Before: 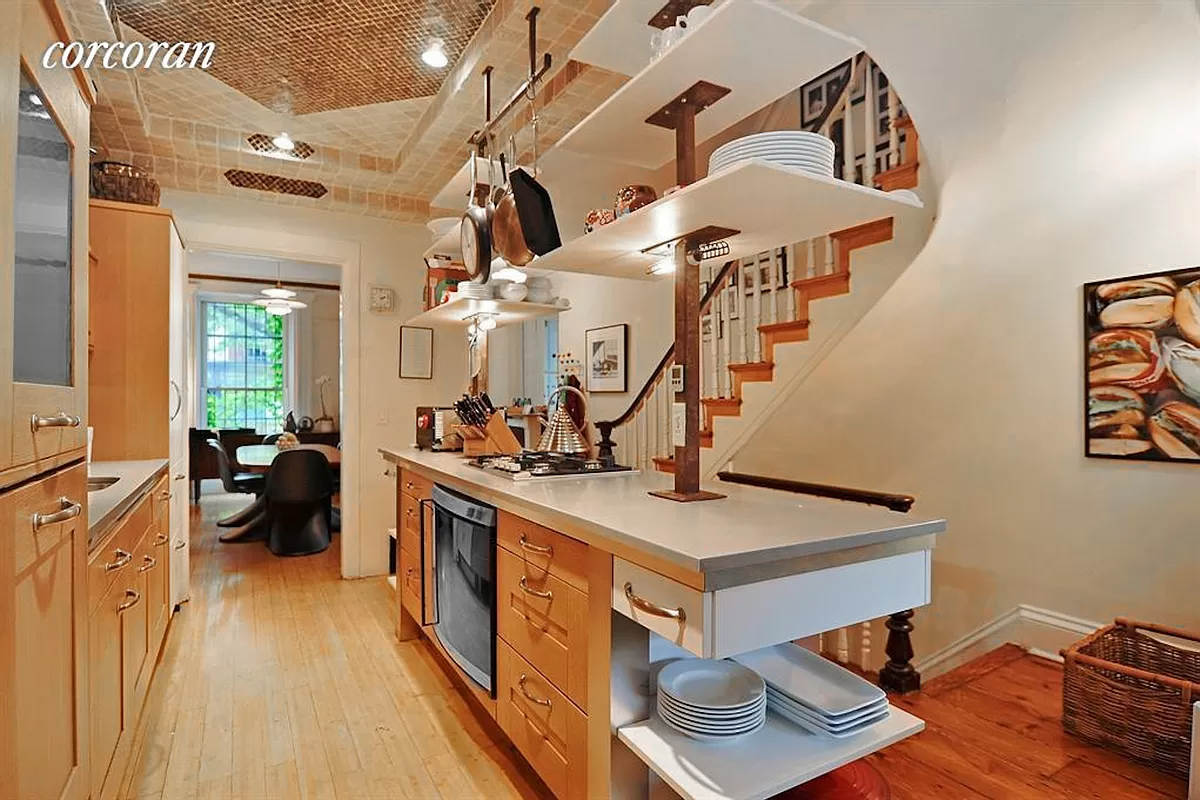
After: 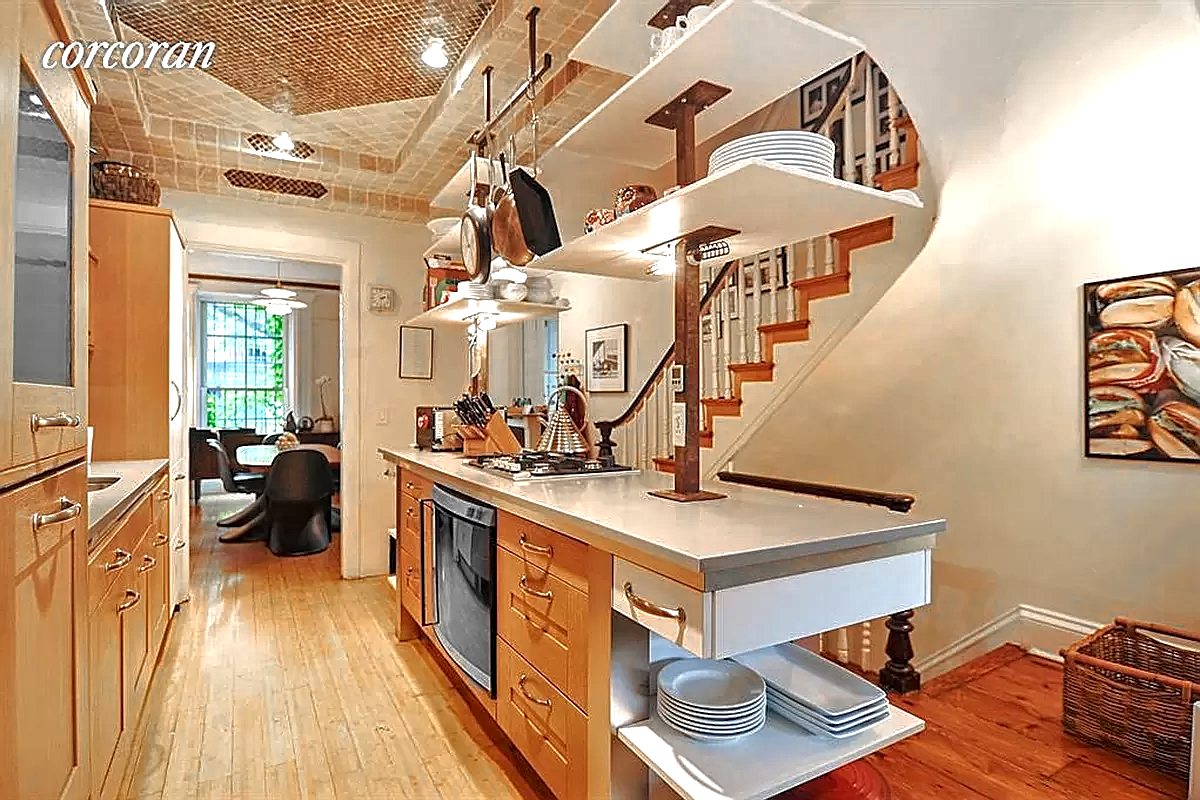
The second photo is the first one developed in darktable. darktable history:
exposure: exposure 0.518 EV, compensate highlight preservation false
tone equalizer: -8 EV -0.001 EV, -7 EV 0.002 EV, -6 EV -0.004 EV, -5 EV -0.004 EV, -4 EV -0.077 EV, -3 EV -0.208 EV, -2 EV -0.25 EV, -1 EV 0.116 EV, +0 EV 0.32 EV, edges refinement/feathering 500, mask exposure compensation -1.57 EV, preserve details no
local contrast: on, module defaults
sharpen: on, module defaults
